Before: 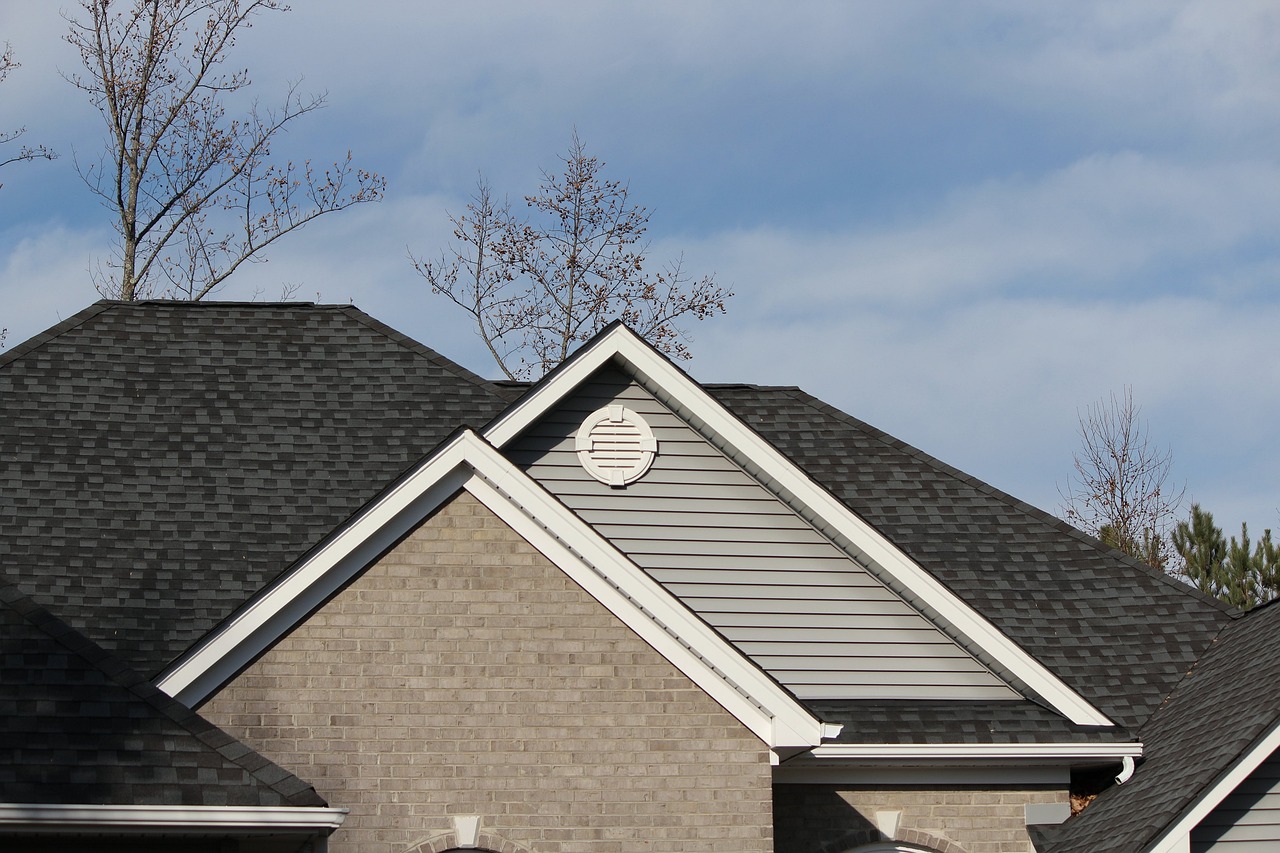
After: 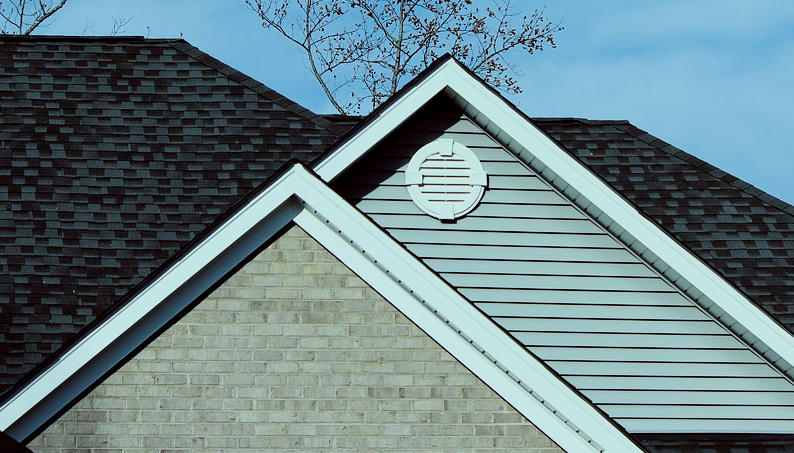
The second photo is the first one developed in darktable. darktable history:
filmic rgb: black relative exposure -7.15 EV, white relative exposure 5.36 EV, hardness 3.02, color science v6 (2022)
crop: left 13.312%, top 31.28%, right 24.627%, bottom 15.582%
color balance rgb: shadows lift › luminance -7.7%, shadows lift › chroma 2.13%, shadows lift › hue 200.79°, power › luminance -7.77%, power › chroma 2.27%, power › hue 220.69°, highlights gain › luminance 15.15%, highlights gain › chroma 4%, highlights gain › hue 209.35°, global offset › luminance -0.21%, global offset › chroma 0.27%, perceptual saturation grading › global saturation 24.42%, perceptual saturation grading › highlights -24.42%, perceptual saturation grading › mid-tones 24.42%, perceptual saturation grading › shadows 40%, perceptual brilliance grading › global brilliance -5%, perceptual brilliance grading › highlights 24.42%, perceptual brilliance grading › mid-tones 7%, perceptual brilliance grading › shadows -5%
